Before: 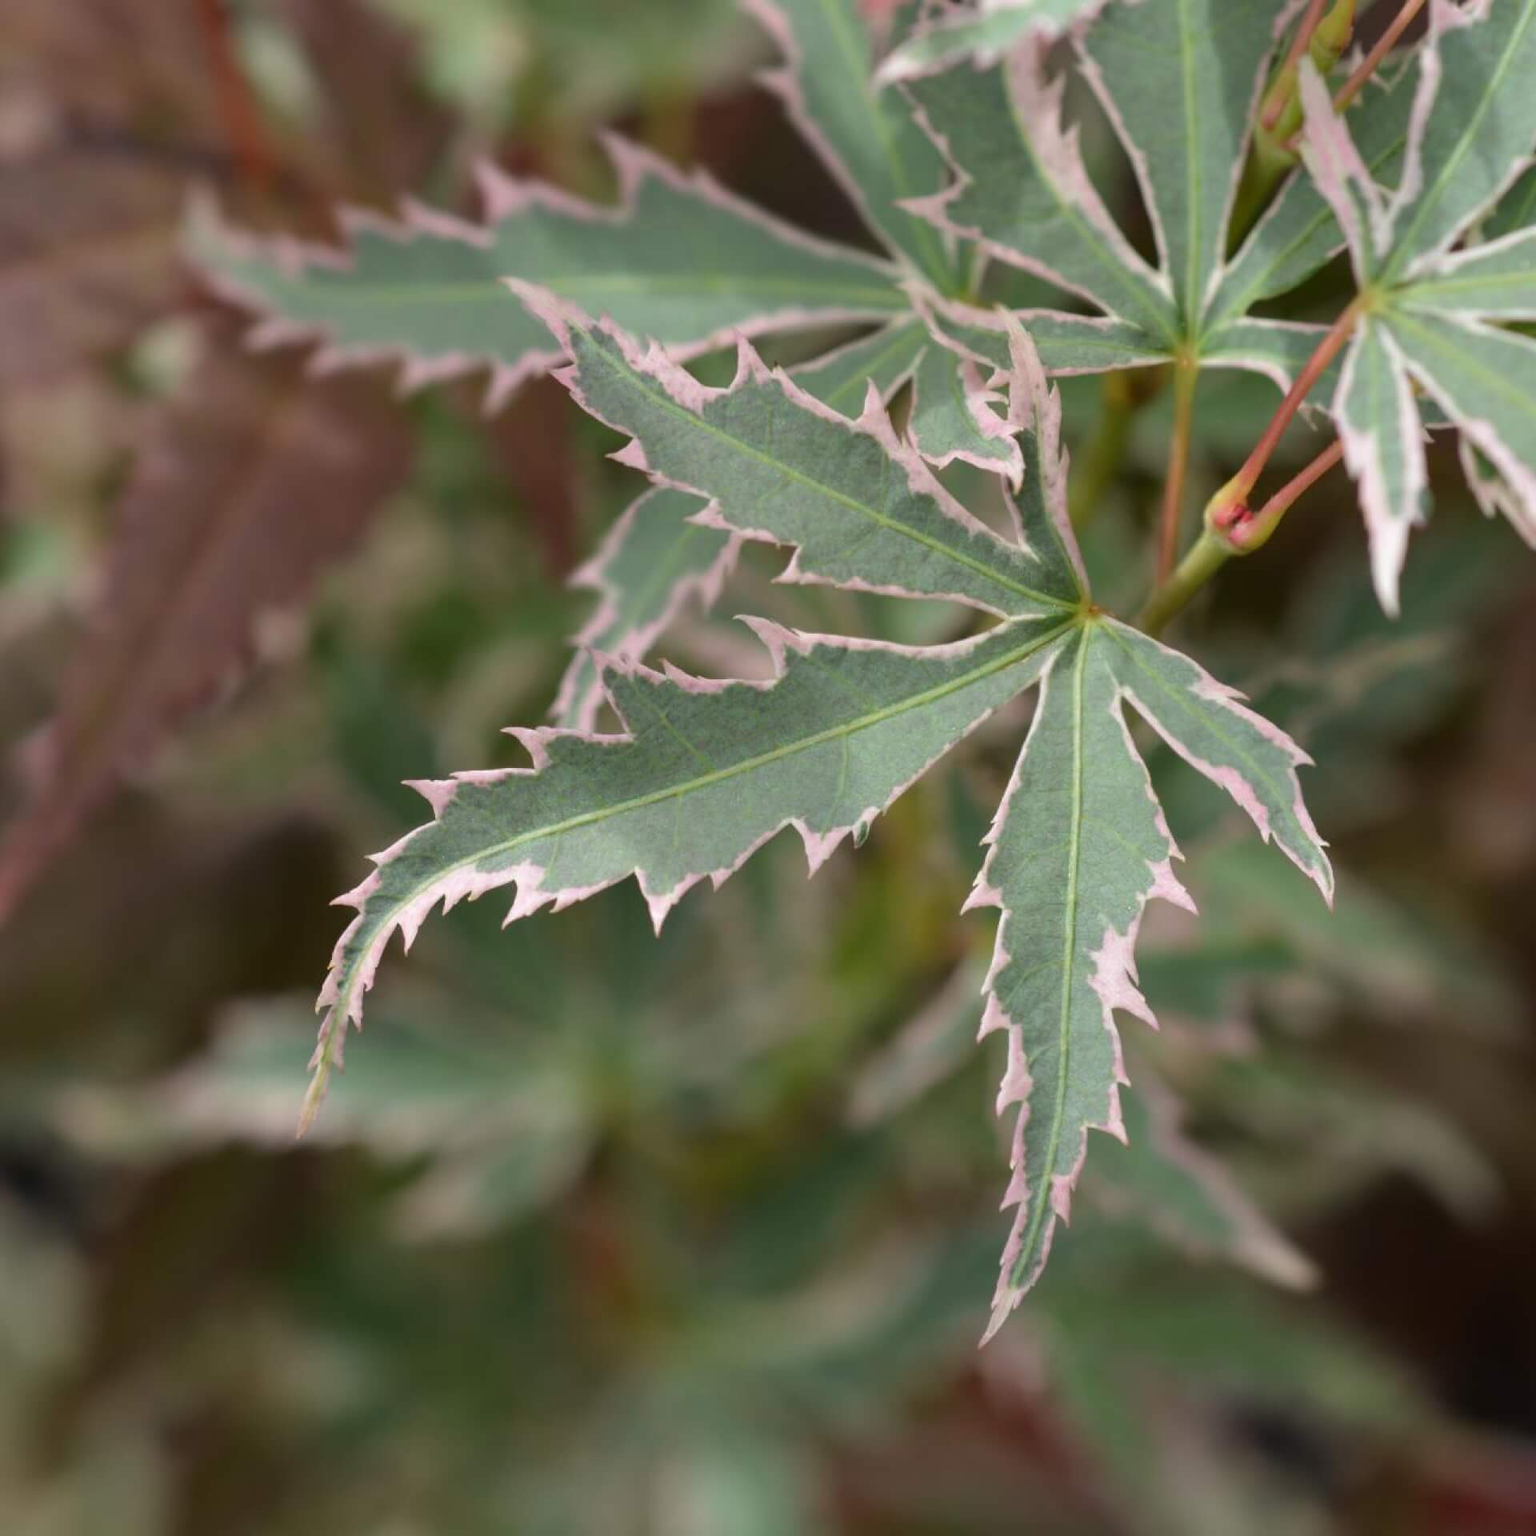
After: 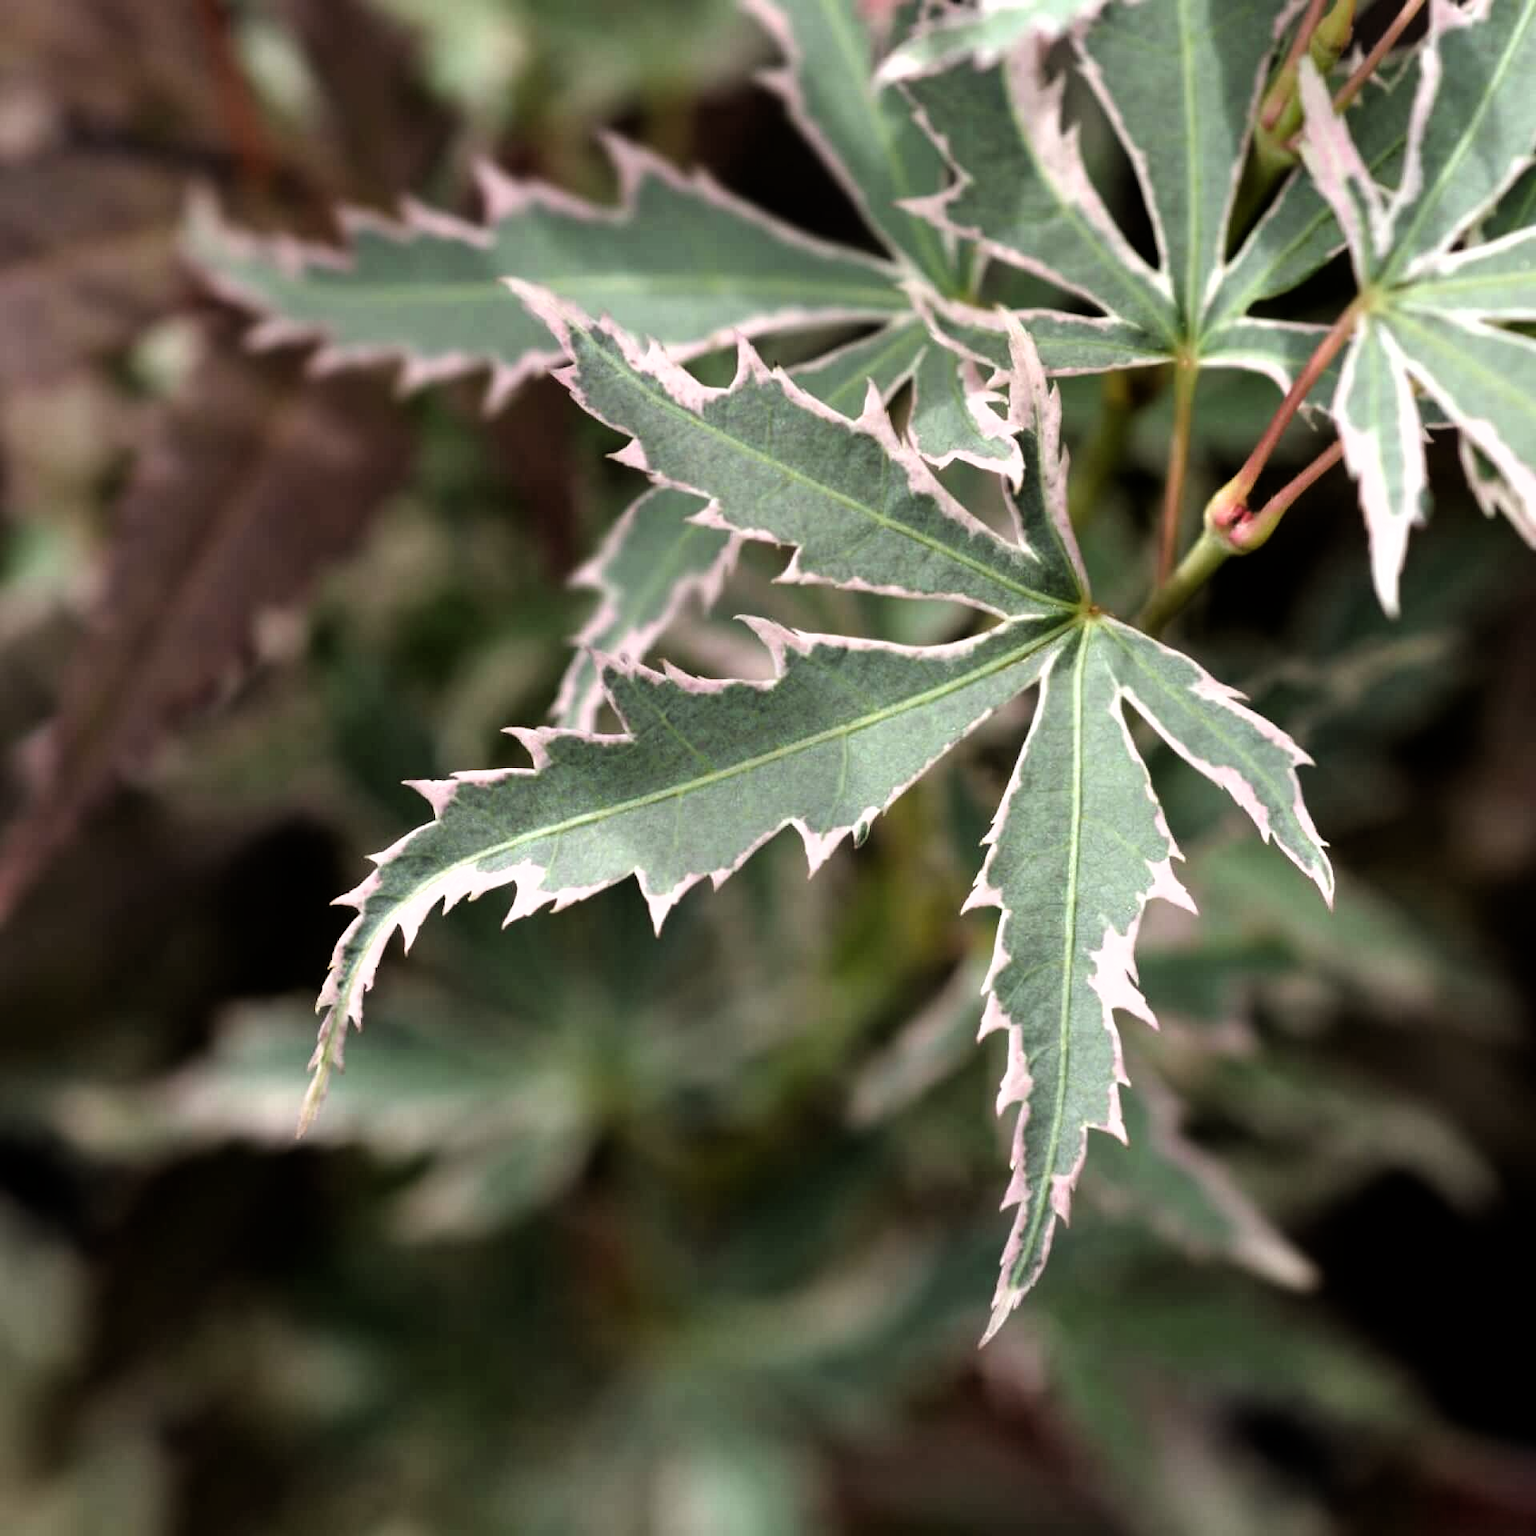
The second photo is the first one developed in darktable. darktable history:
filmic rgb: black relative exposure -8.3 EV, white relative exposure 2.23 EV, hardness 7.13, latitude 85.07%, contrast 1.702, highlights saturation mix -3.21%, shadows ↔ highlights balance -2.65%
